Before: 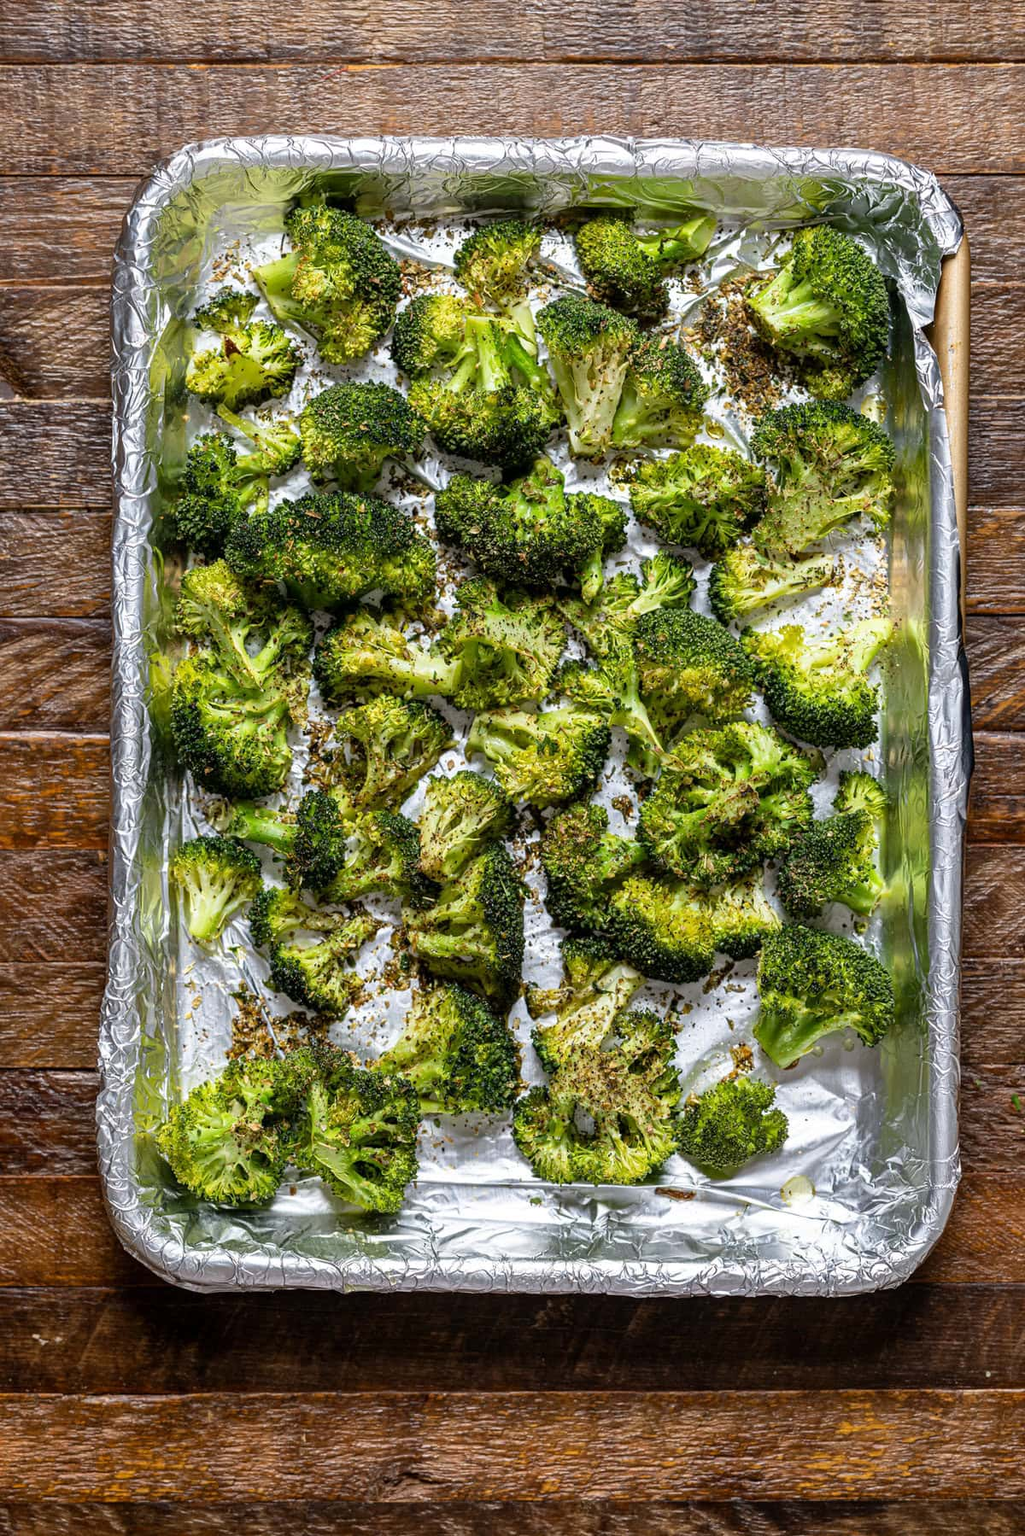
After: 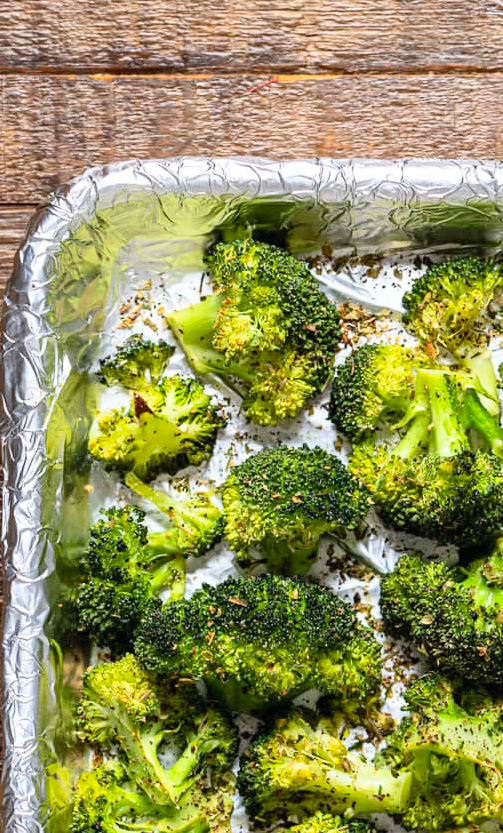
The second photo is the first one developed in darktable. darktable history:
contrast brightness saturation: contrast 0.2, brightness 0.16, saturation 0.22
crop and rotate: left 10.817%, top 0.062%, right 47.194%, bottom 53.626%
